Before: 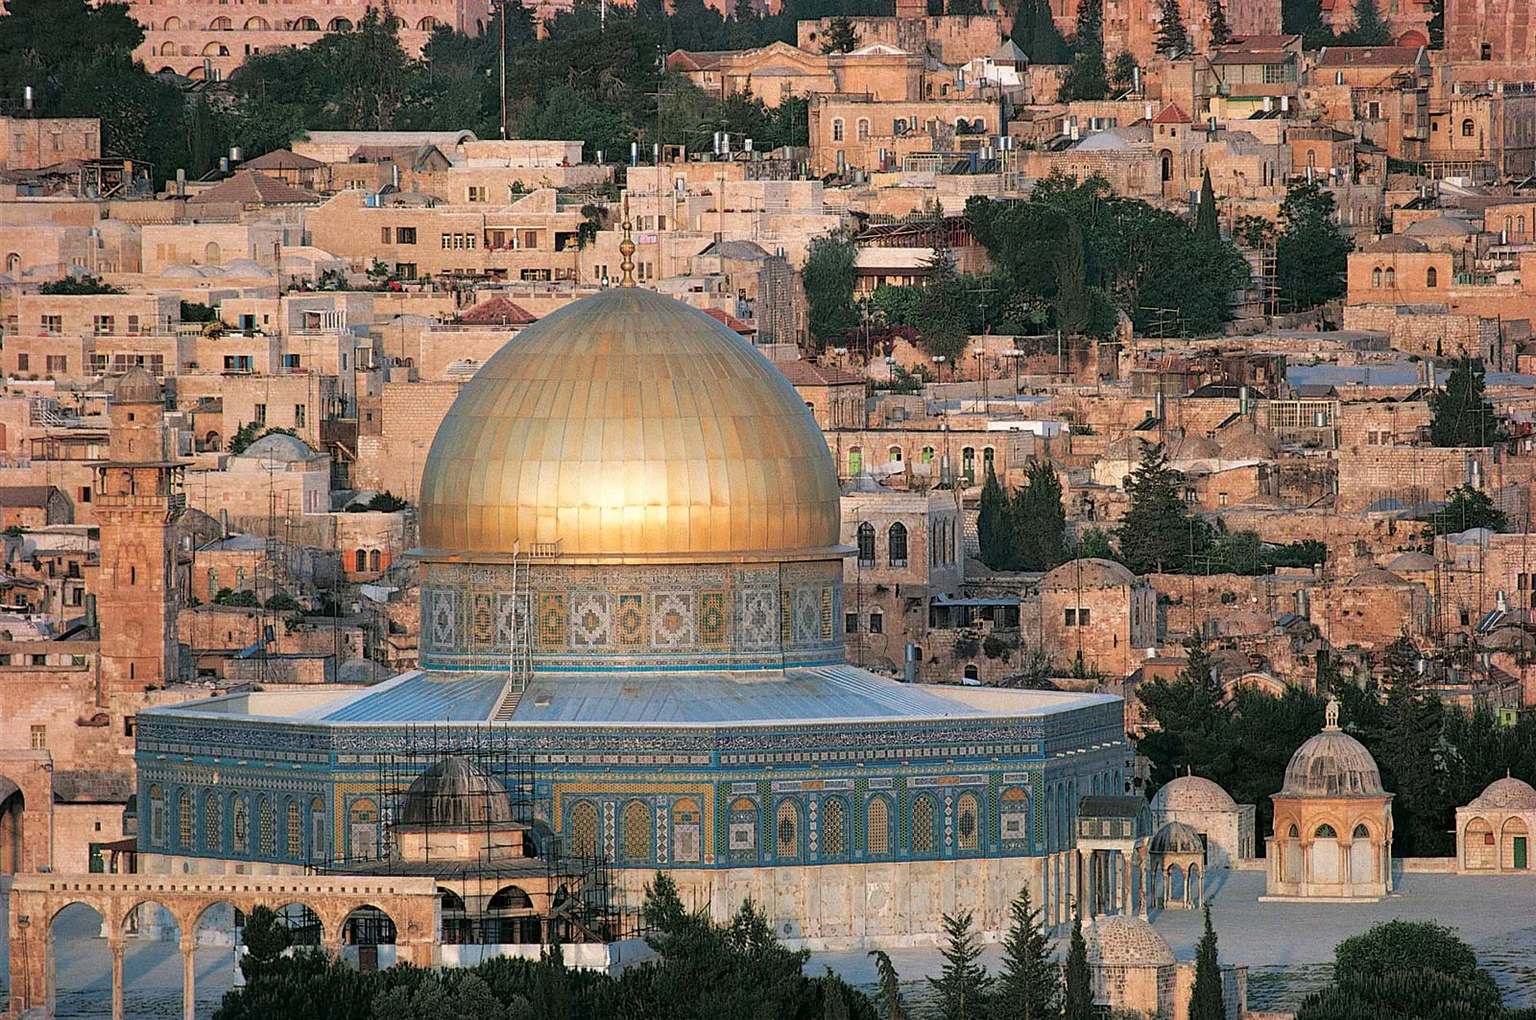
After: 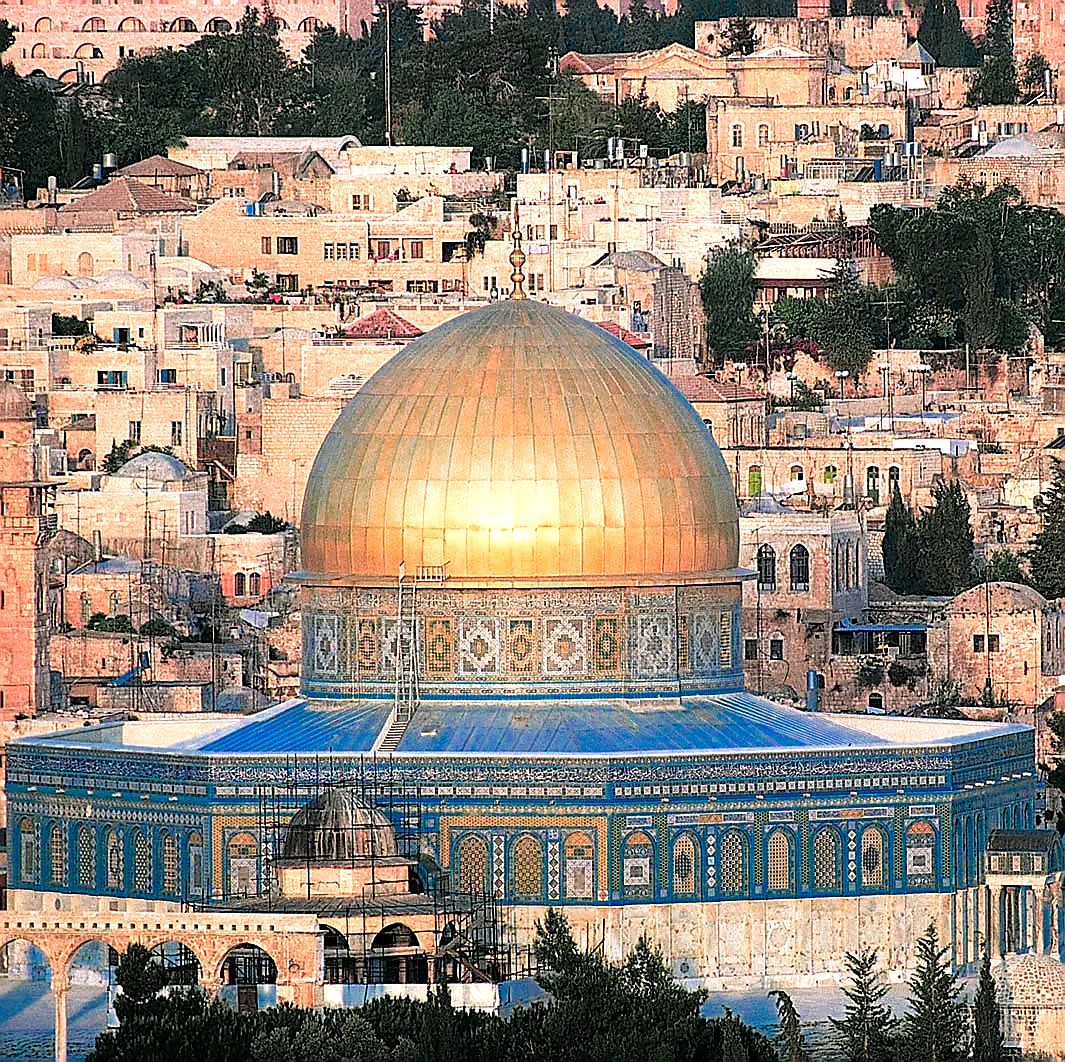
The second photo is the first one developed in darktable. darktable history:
tone equalizer: -8 EV -0.771 EV, -7 EV -0.717 EV, -6 EV -0.635 EV, -5 EV -0.366 EV, -3 EV 0.375 EV, -2 EV 0.6 EV, -1 EV 0.675 EV, +0 EV 0.766 EV
sharpen: radius 1.417, amount 1.256, threshold 0.757
crop and rotate: left 8.549%, right 24.865%
color zones: curves: ch0 [(0, 0.553) (0.123, 0.58) (0.23, 0.419) (0.468, 0.155) (0.605, 0.132) (0.723, 0.063) (0.833, 0.172) (0.921, 0.468)]; ch1 [(0.025, 0.645) (0.229, 0.584) (0.326, 0.551) (0.537, 0.446) (0.599, 0.911) (0.708, 1) (0.805, 0.944)]; ch2 [(0.086, 0.468) (0.254, 0.464) (0.638, 0.564) (0.702, 0.592) (0.768, 0.564)]
